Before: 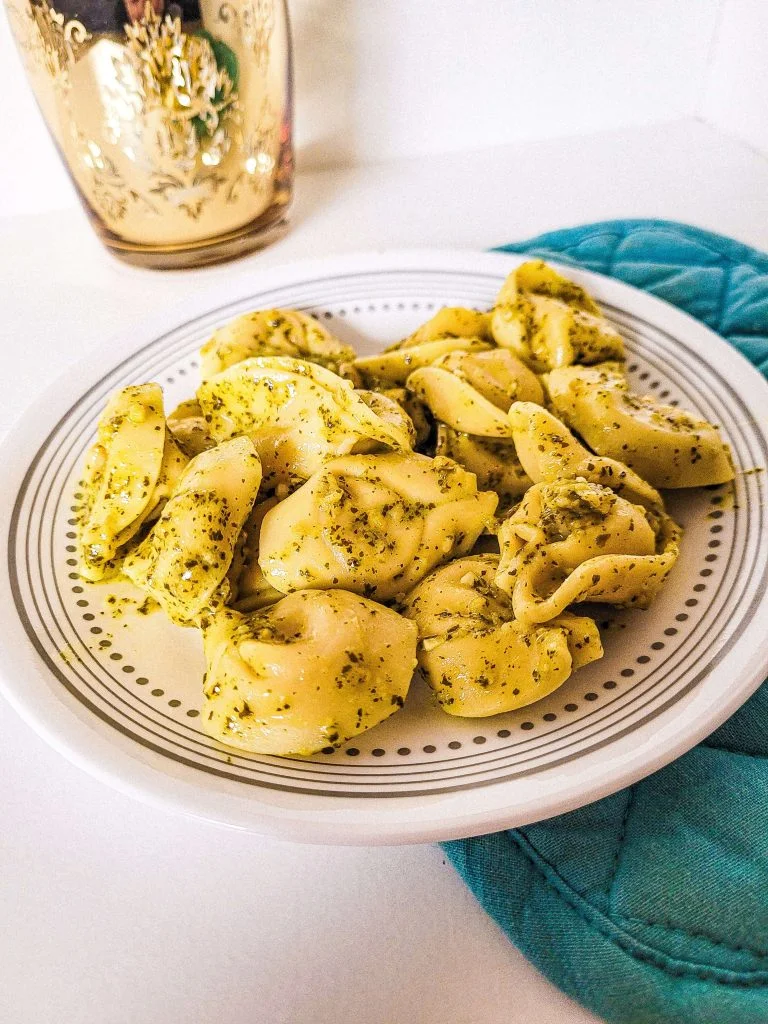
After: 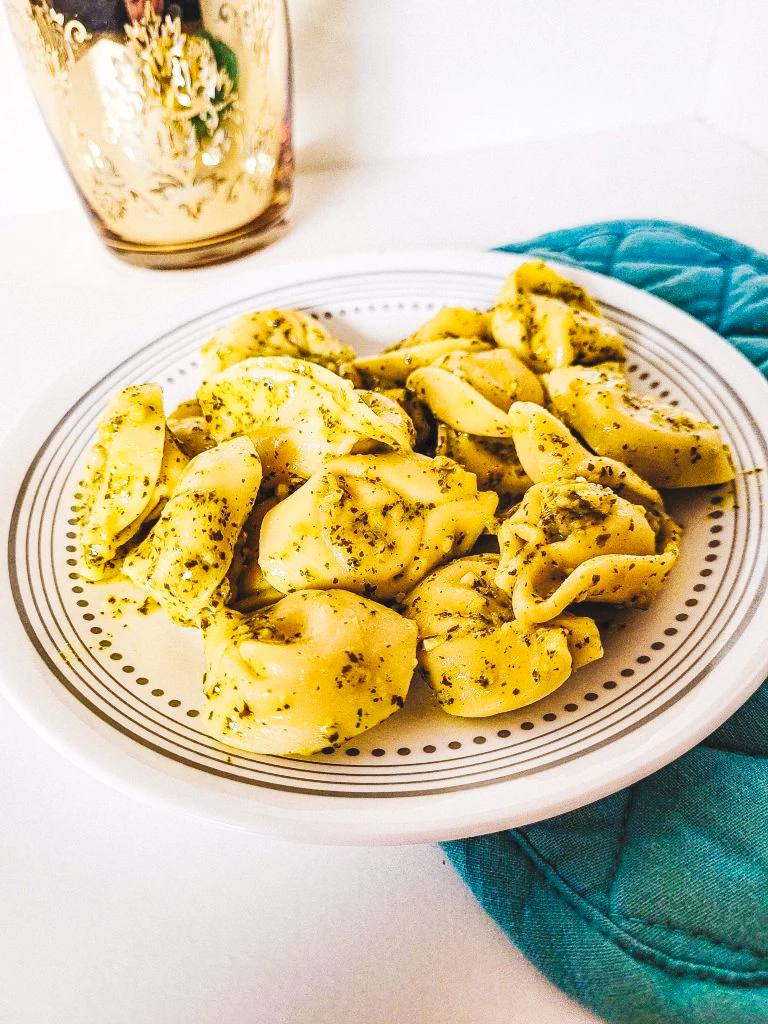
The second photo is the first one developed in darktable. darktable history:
tone curve: curves: ch0 [(0, 0) (0.003, 0.072) (0.011, 0.077) (0.025, 0.082) (0.044, 0.094) (0.069, 0.106) (0.1, 0.125) (0.136, 0.145) (0.177, 0.173) (0.224, 0.216) (0.277, 0.281) (0.335, 0.356) (0.399, 0.436) (0.468, 0.53) (0.543, 0.629) (0.623, 0.724) (0.709, 0.808) (0.801, 0.88) (0.898, 0.941) (1, 1)], preserve colors none
shadows and highlights: shadows 75, highlights -25, soften with gaussian
